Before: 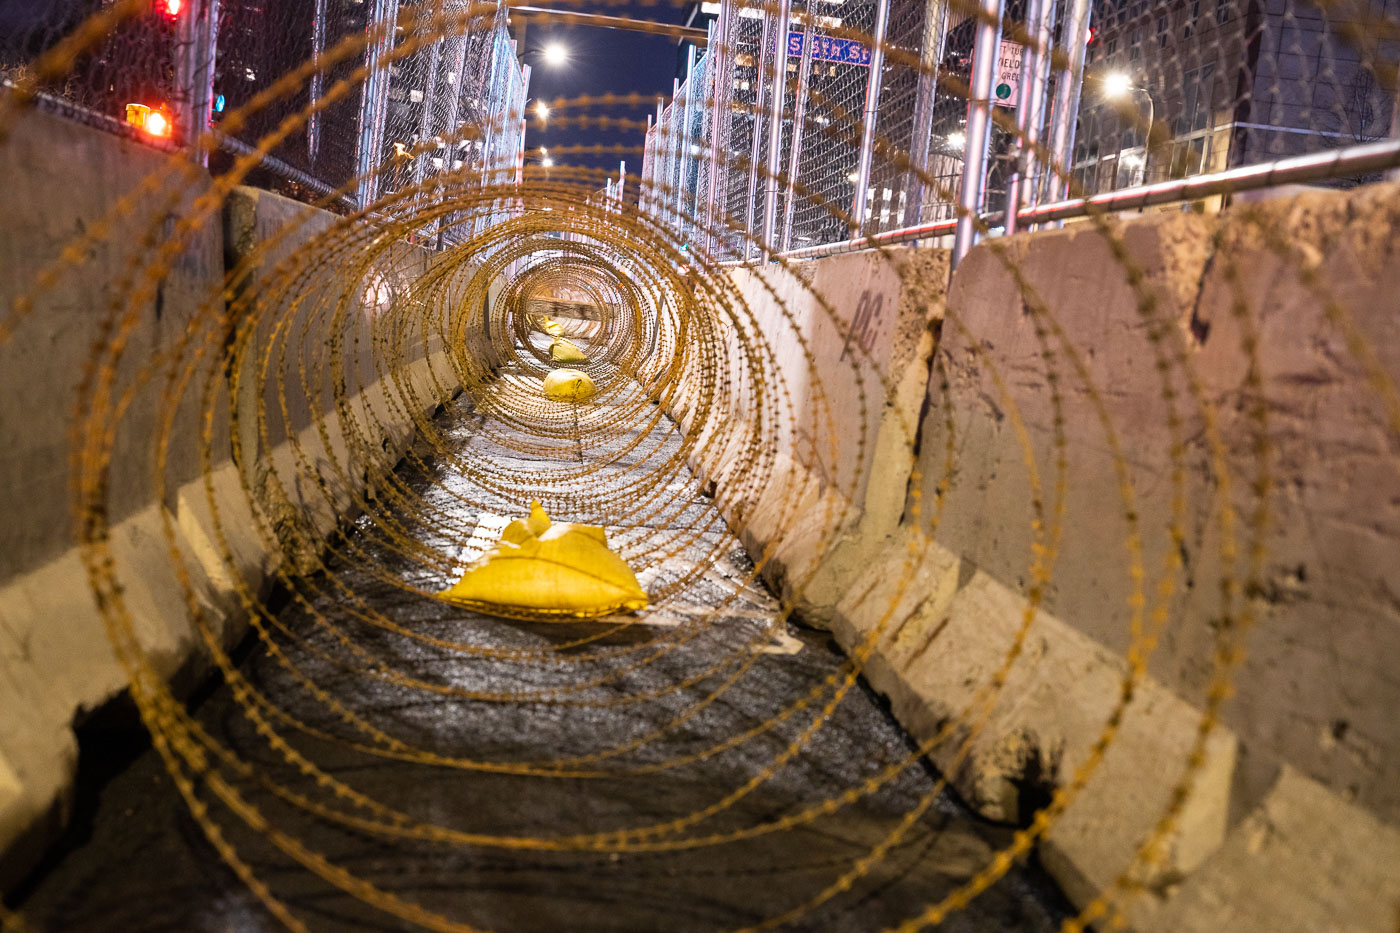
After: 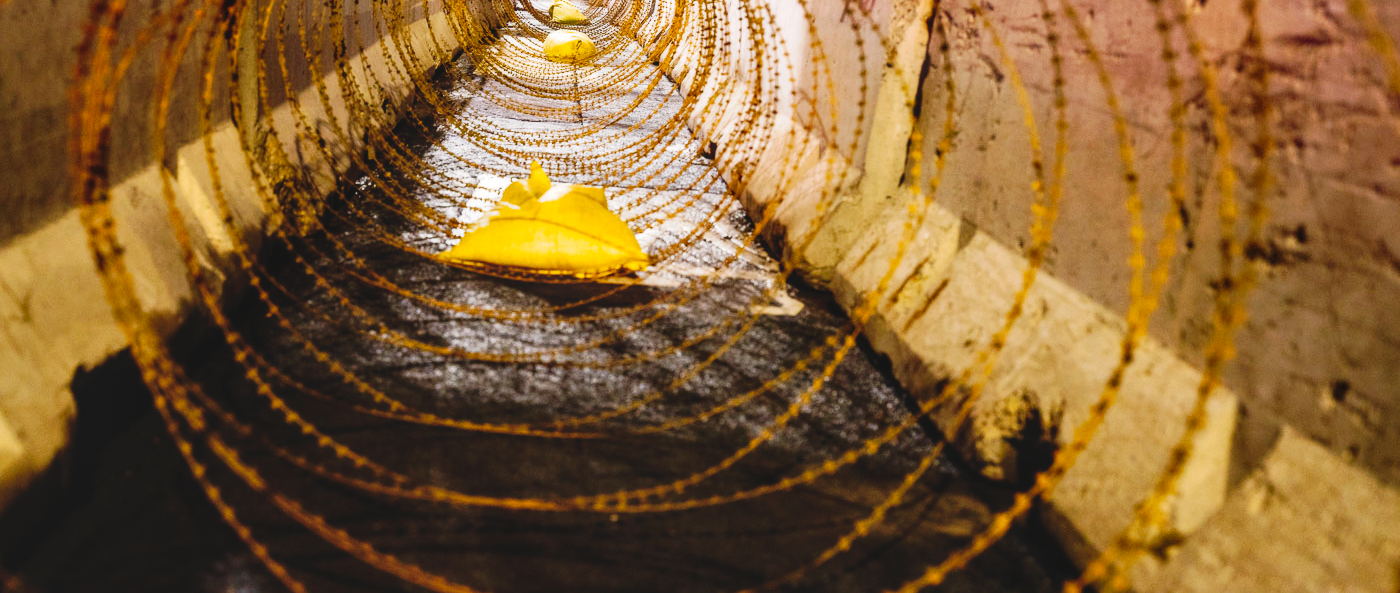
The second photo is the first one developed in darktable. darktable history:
contrast equalizer: octaves 7, y [[0.502, 0.505, 0.512, 0.529, 0.564, 0.588], [0.5 ×6], [0.502, 0.505, 0.512, 0.529, 0.564, 0.588], [0, 0.001, 0.001, 0.004, 0.008, 0.011], [0, 0.001, 0.001, 0.004, 0.008, 0.011]], mix -1
crop and rotate: top 36.435%
local contrast: on, module defaults
tone curve: curves: ch0 [(0, 0) (0.003, 0.075) (0.011, 0.079) (0.025, 0.079) (0.044, 0.082) (0.069, 0.085) (0.1, 0.089) (0.136, 0.096) (0.177, 0.105) (0.224, 0.14) (0.277, 0.202) (0.335, 0.304) (0.399, 0.417) (0.468, 0.521) (0.543, 0.636) (0.623, 0.726) (0.709, 0.801) (0.801, 0.878) (0.898, 0.927) (1, 1)], preserve colors none
white balance: emerald 1
grain: coarseness 0.81 ISO, strength 1.34%, mid-tones bias 0%
rgb curve: curves: ch0 [(0, 0) (0.093, 0.159) (0.241, 0.265) (0.414, 0.42) (1, 1)], compensate middle gray true, preserve colors basic power
